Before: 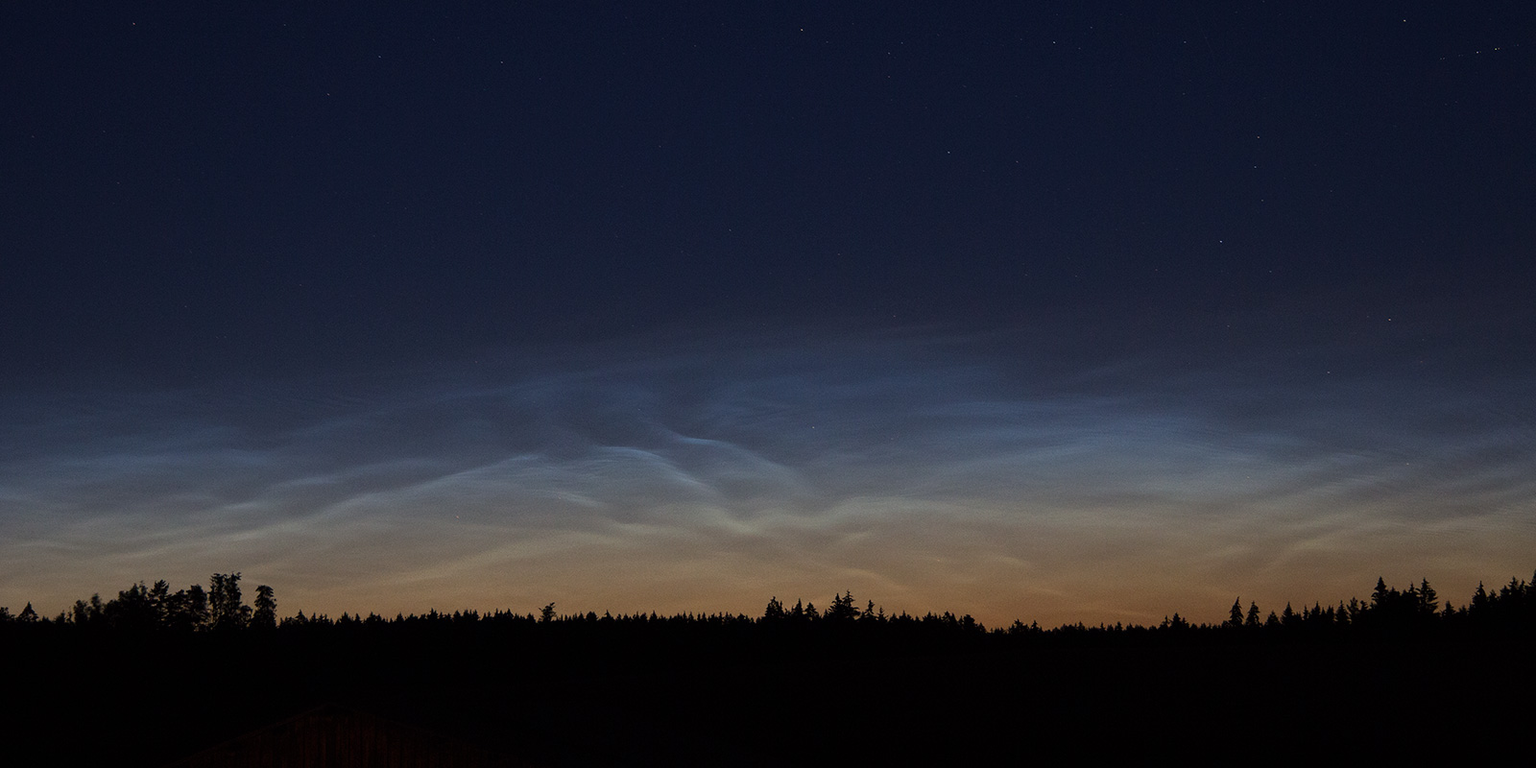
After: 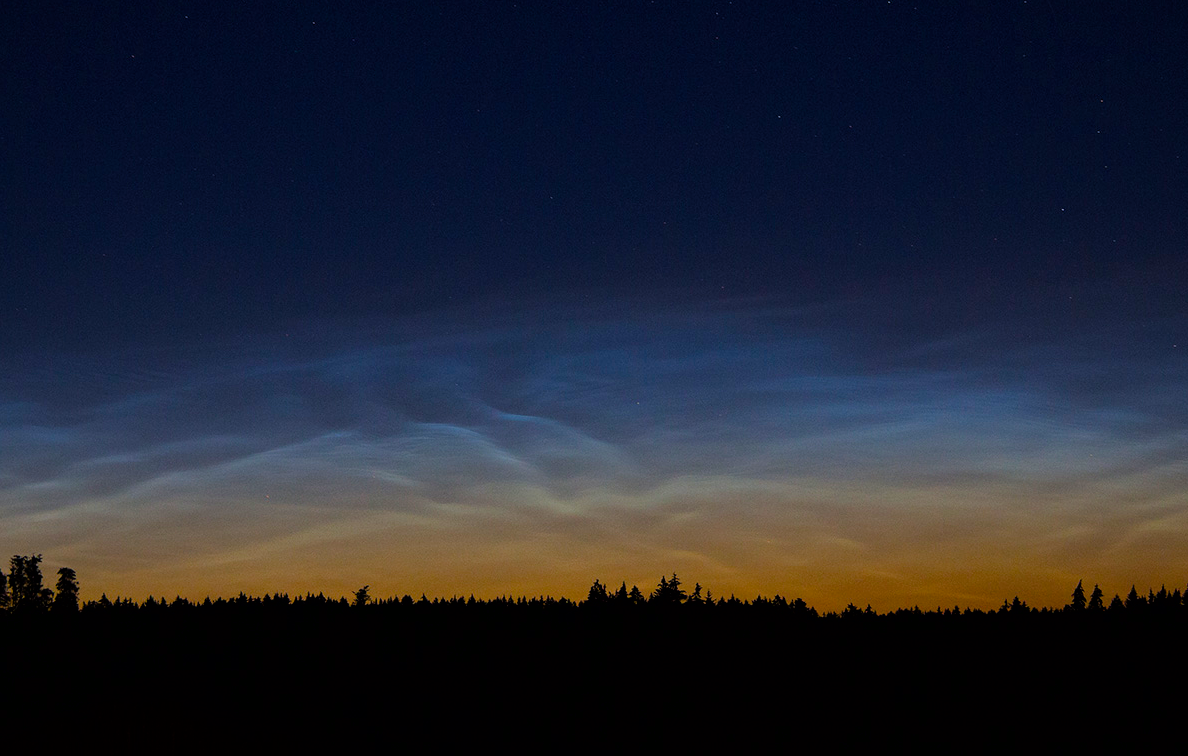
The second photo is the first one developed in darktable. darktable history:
crop and rotate: left 13.13%, top 5.403%, right 12.615%
filmic rgb: black relative exposure -7.65 EV, white relative exposure 4.56 EV, threshold 3.06 EV, hardness 3.61, color science v6 (2022), enable highlight reconstruction true
color balance rgb: perceptual saturation grading › global saturation 39.562%, perceptual saturation grading › highlights -25.889%, perceptual saturation grading › mid-tones 34.921%, perceptual saturation grading › shadows 35.856%, global vibrance 20%
exposure: compensate highlight preservation false
